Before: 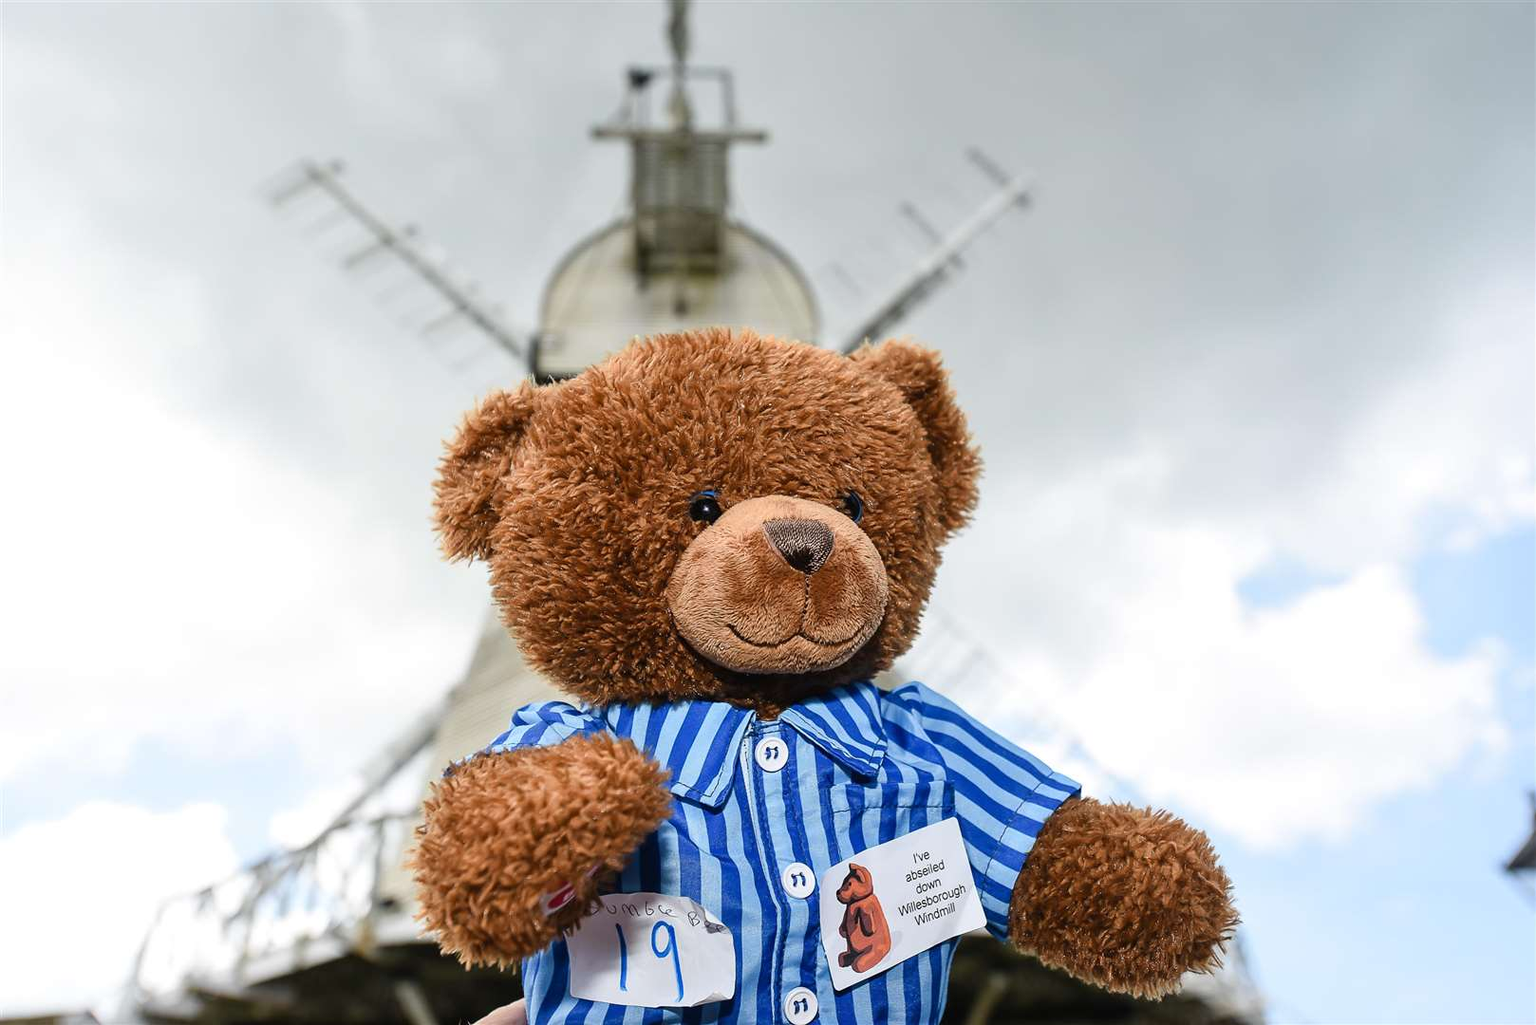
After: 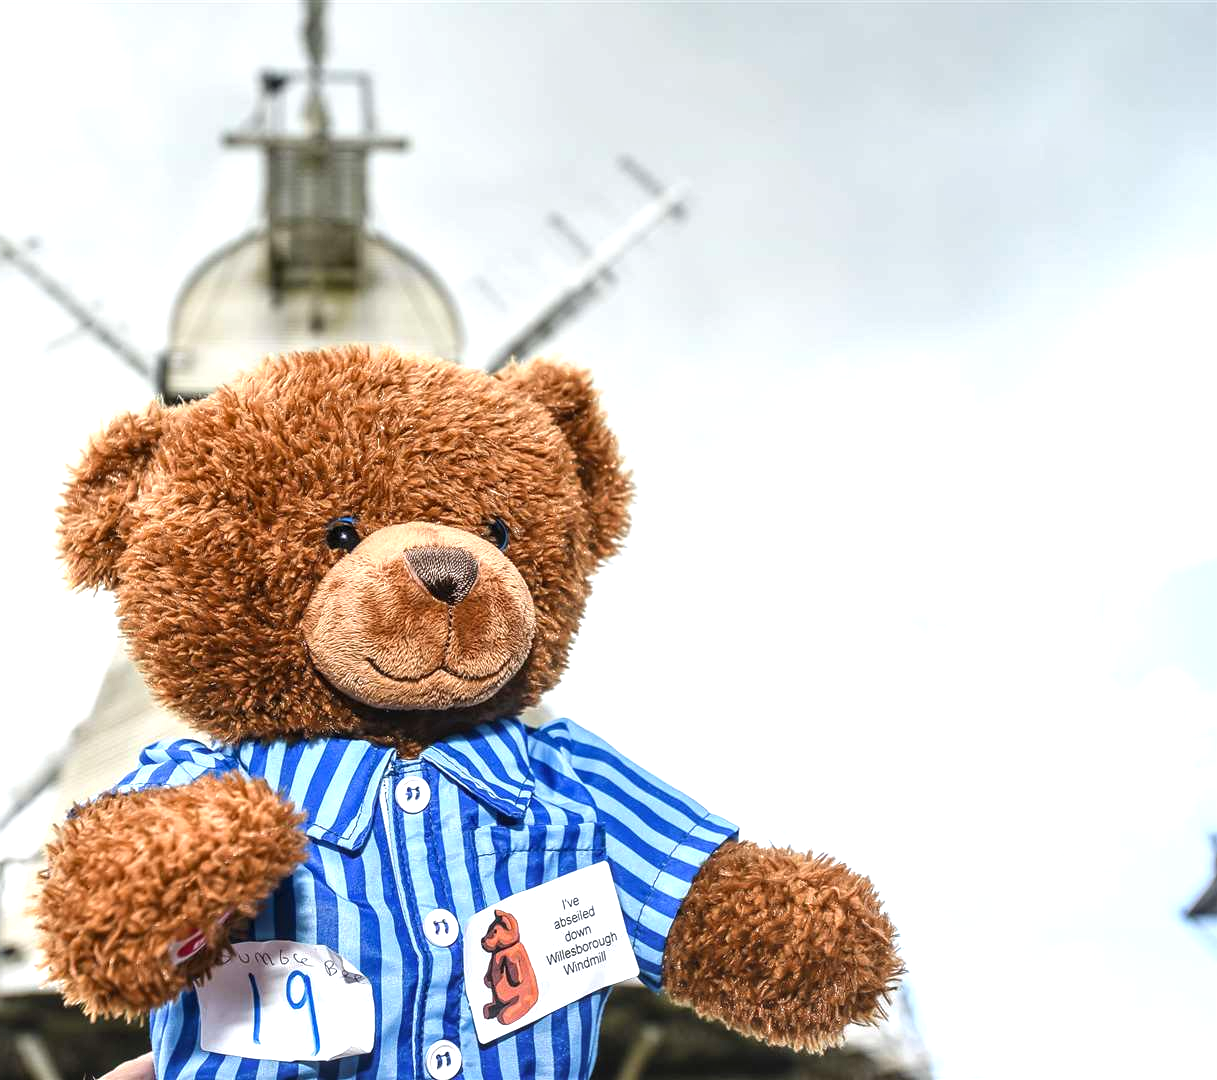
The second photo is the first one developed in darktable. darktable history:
tone equalizer: on, module defaults
crop and rotate: left 24.781%
exposure: black level correction 0, exposure 0.701 EV, compensate highlight preservation false
local contrast: on, module defaults
